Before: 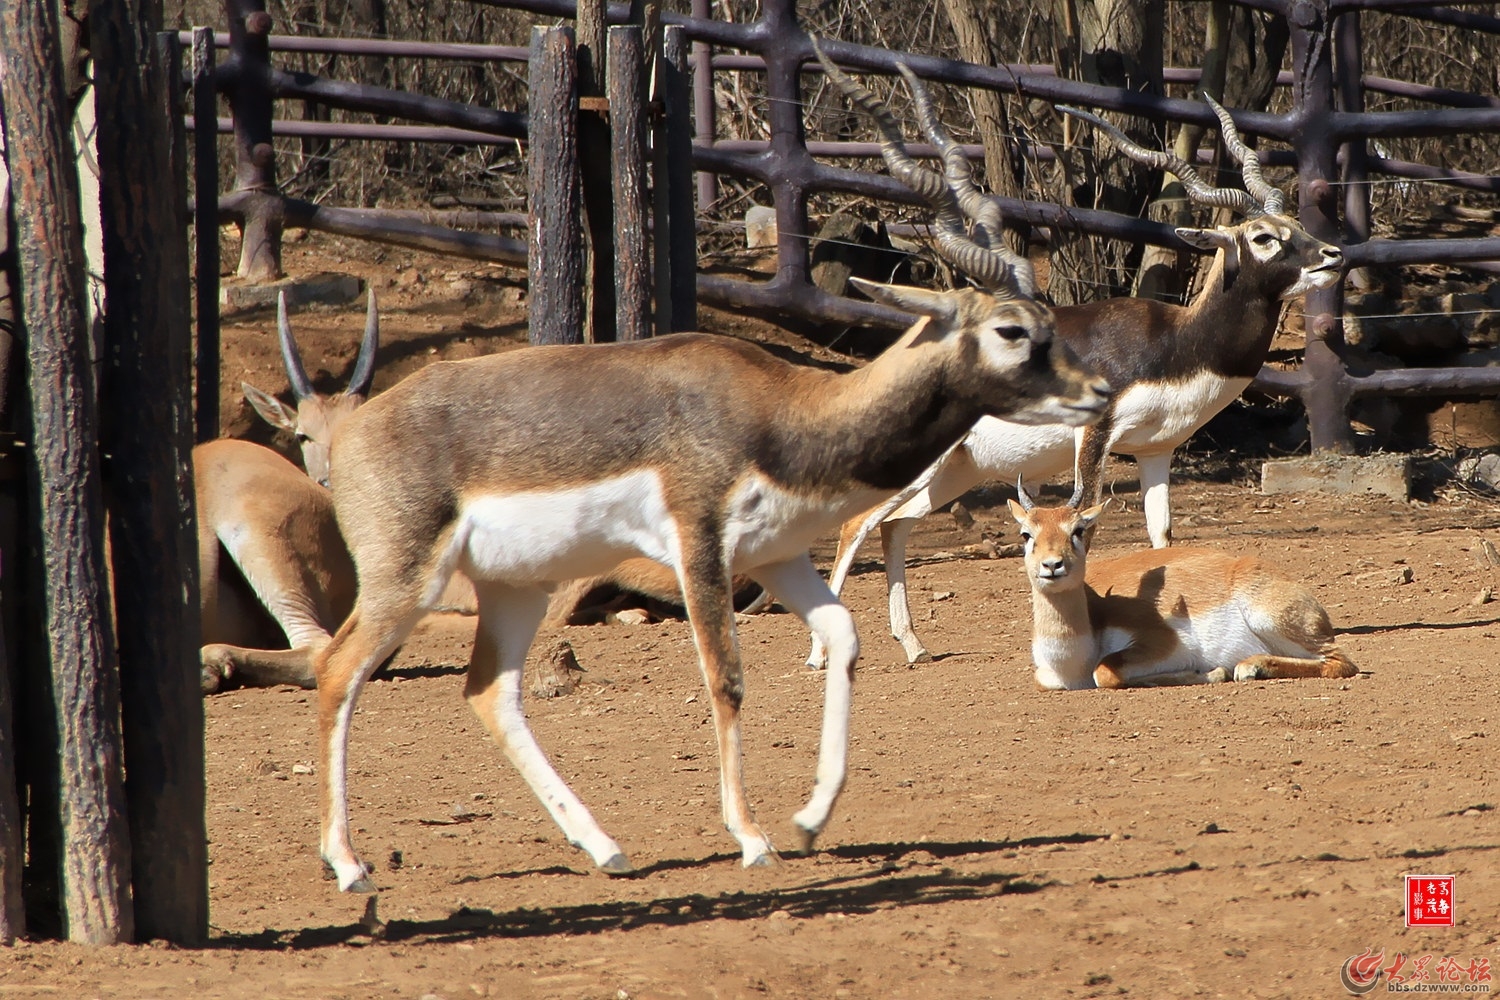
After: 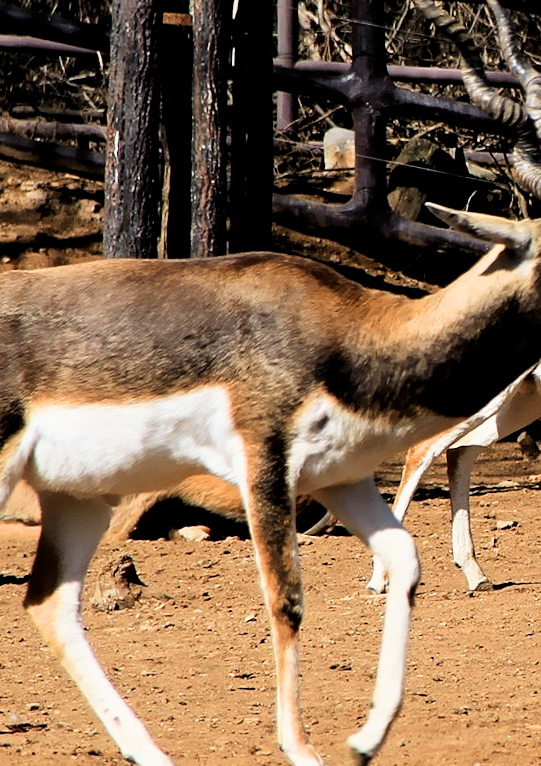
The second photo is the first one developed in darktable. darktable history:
rotate and perspective: rotation 2.27°, automatic cropping off
crop and rotate: left 29.476%, top 10.214%, right 35.32%, bottom 17.333%
color balance: lift [0.991, 1, 1, 1], gamma [0.996, 1, 1, 1], input saturation 98.52%, contrast 20.34%, output saturation 103.72%
filmic rgb: black relative exposure -5 EV, white relative exposure 3.5 EV, hardness 3.19, contrast 1.4, highlights saturation mix -30%
